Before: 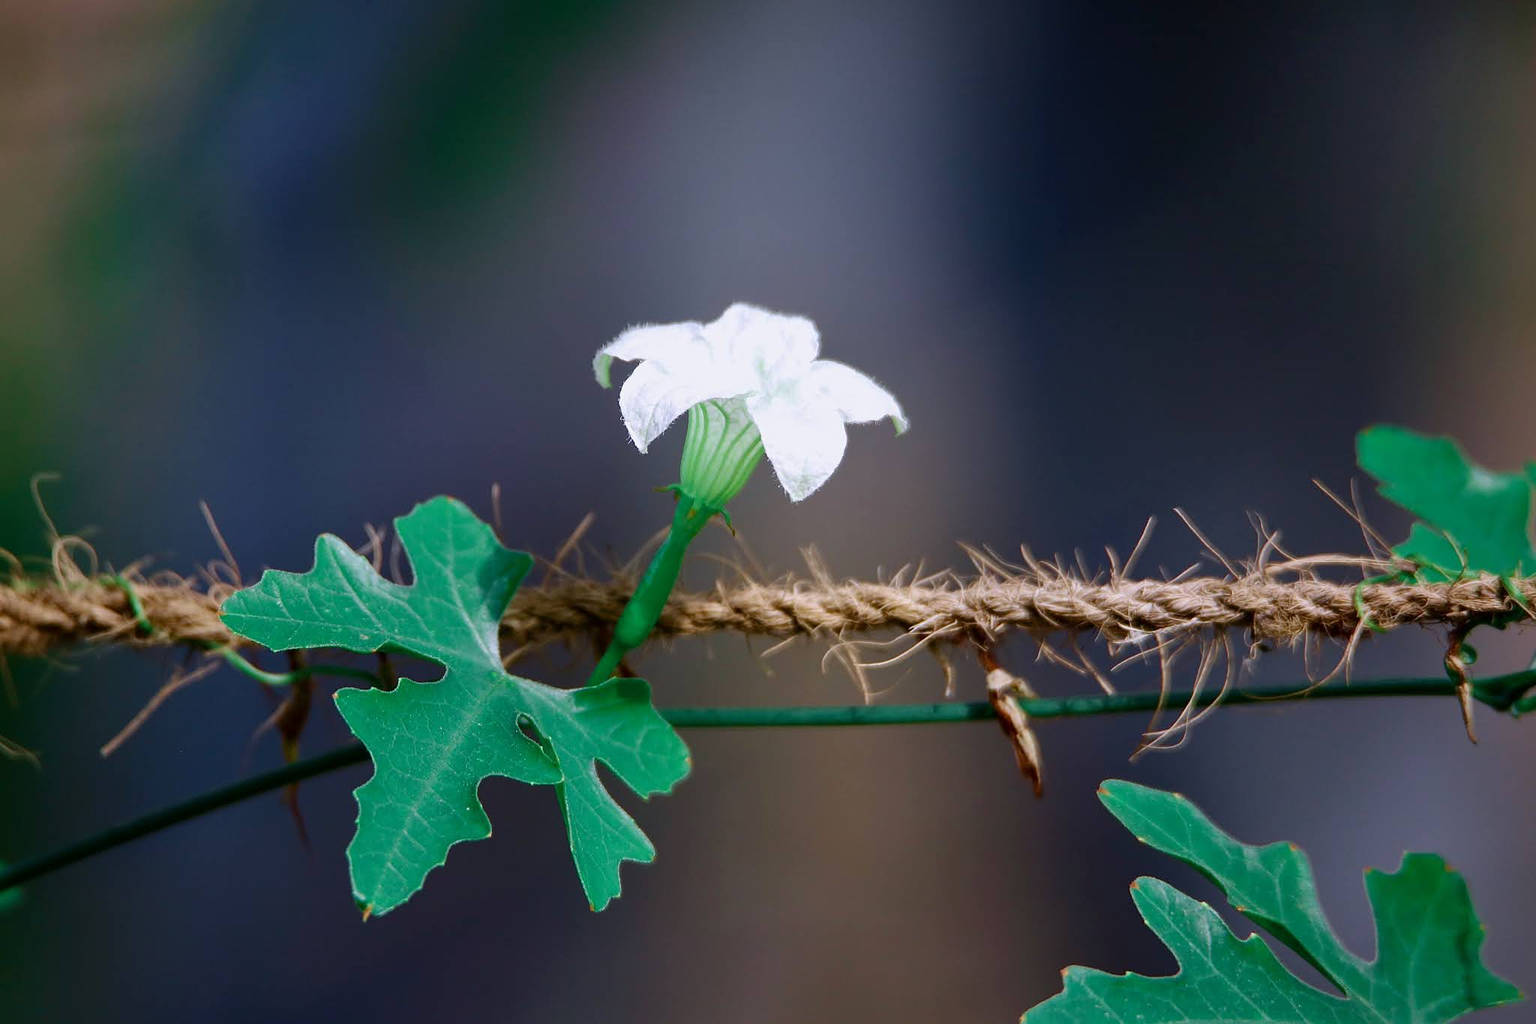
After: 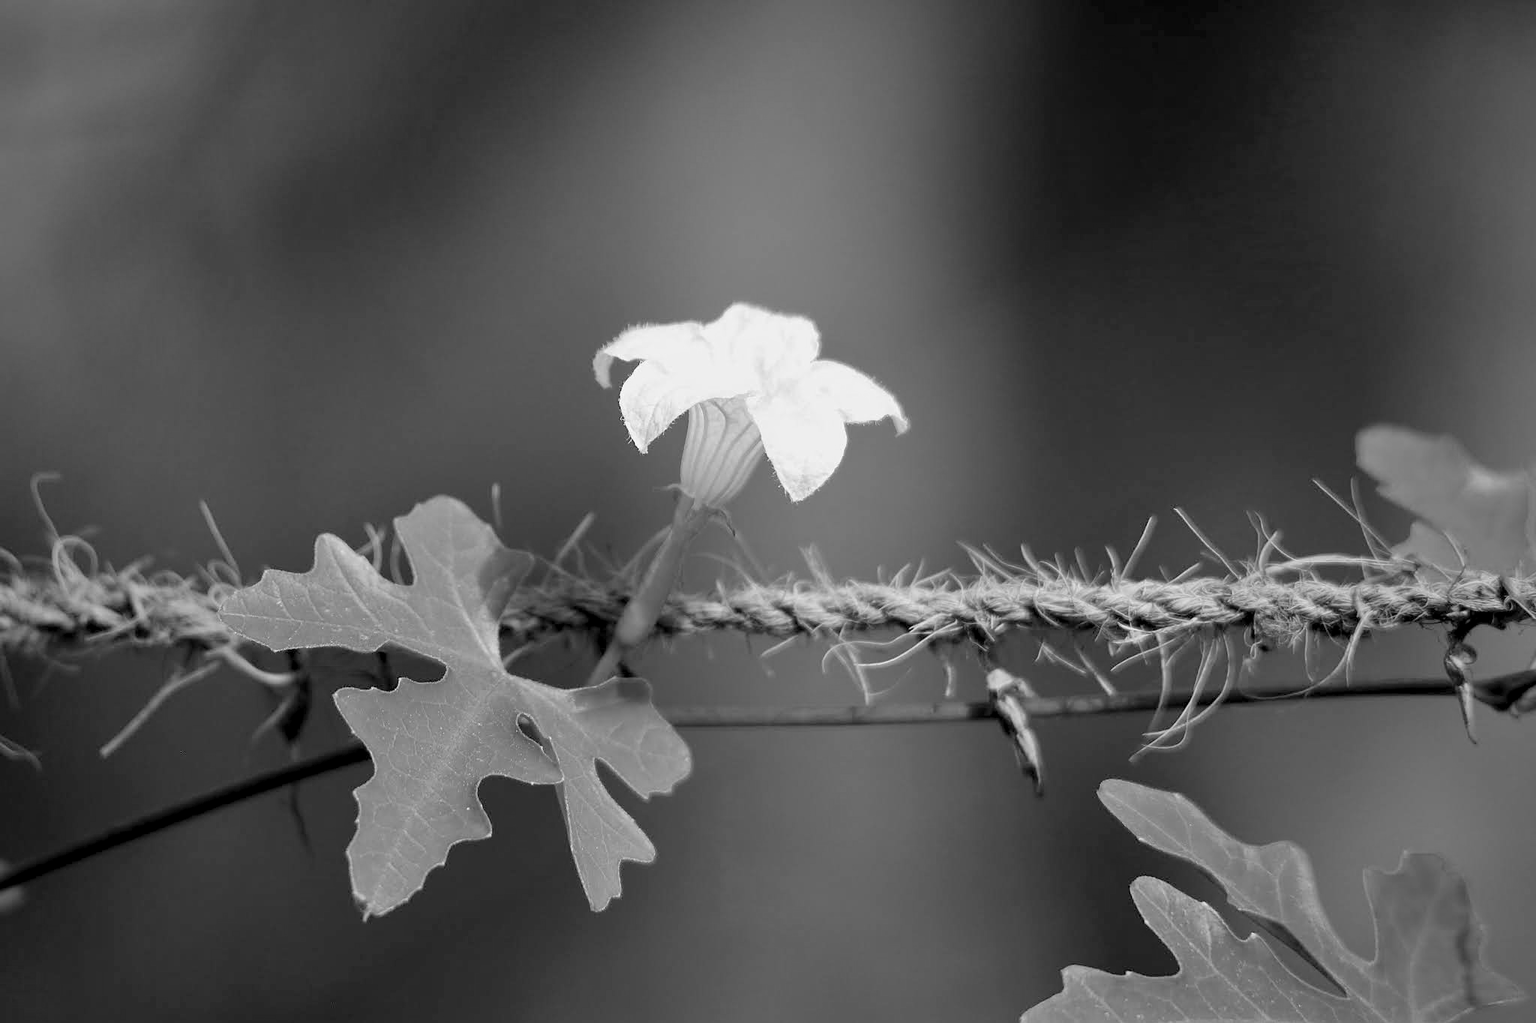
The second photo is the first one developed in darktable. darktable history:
monochrome: a 14.95, b -89.96
levels: levels [0, 0.43, 0.984]
